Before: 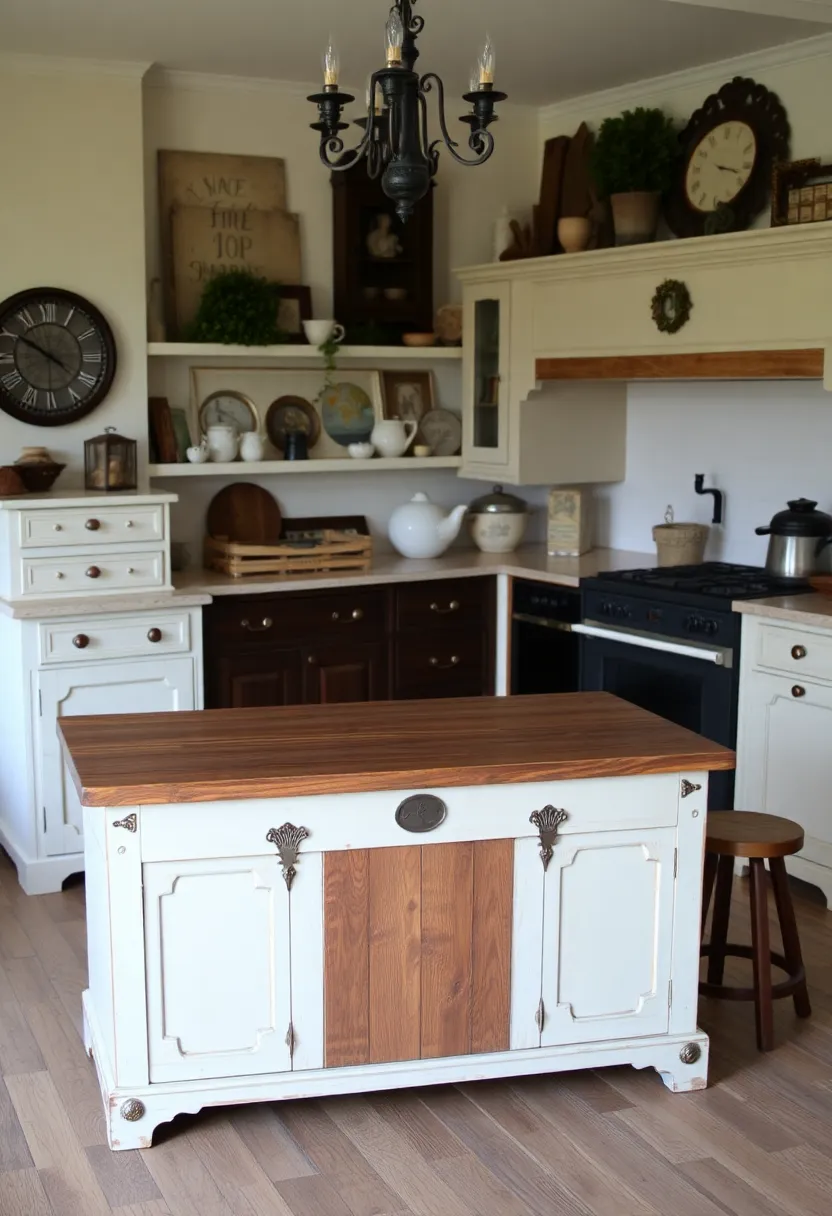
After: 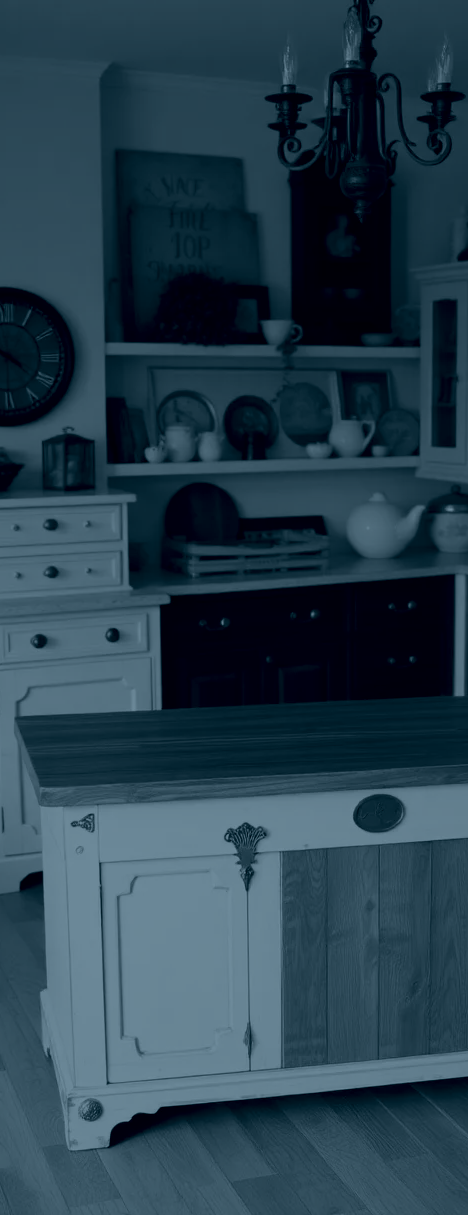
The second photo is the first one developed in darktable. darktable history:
white balance: red 1.042, blue 1.17
colorize: hue 194.4°, saturation 29%, source mix 61.75%, lightness 3.98%, version 1
crop: left 5.114%, right 38.589%
